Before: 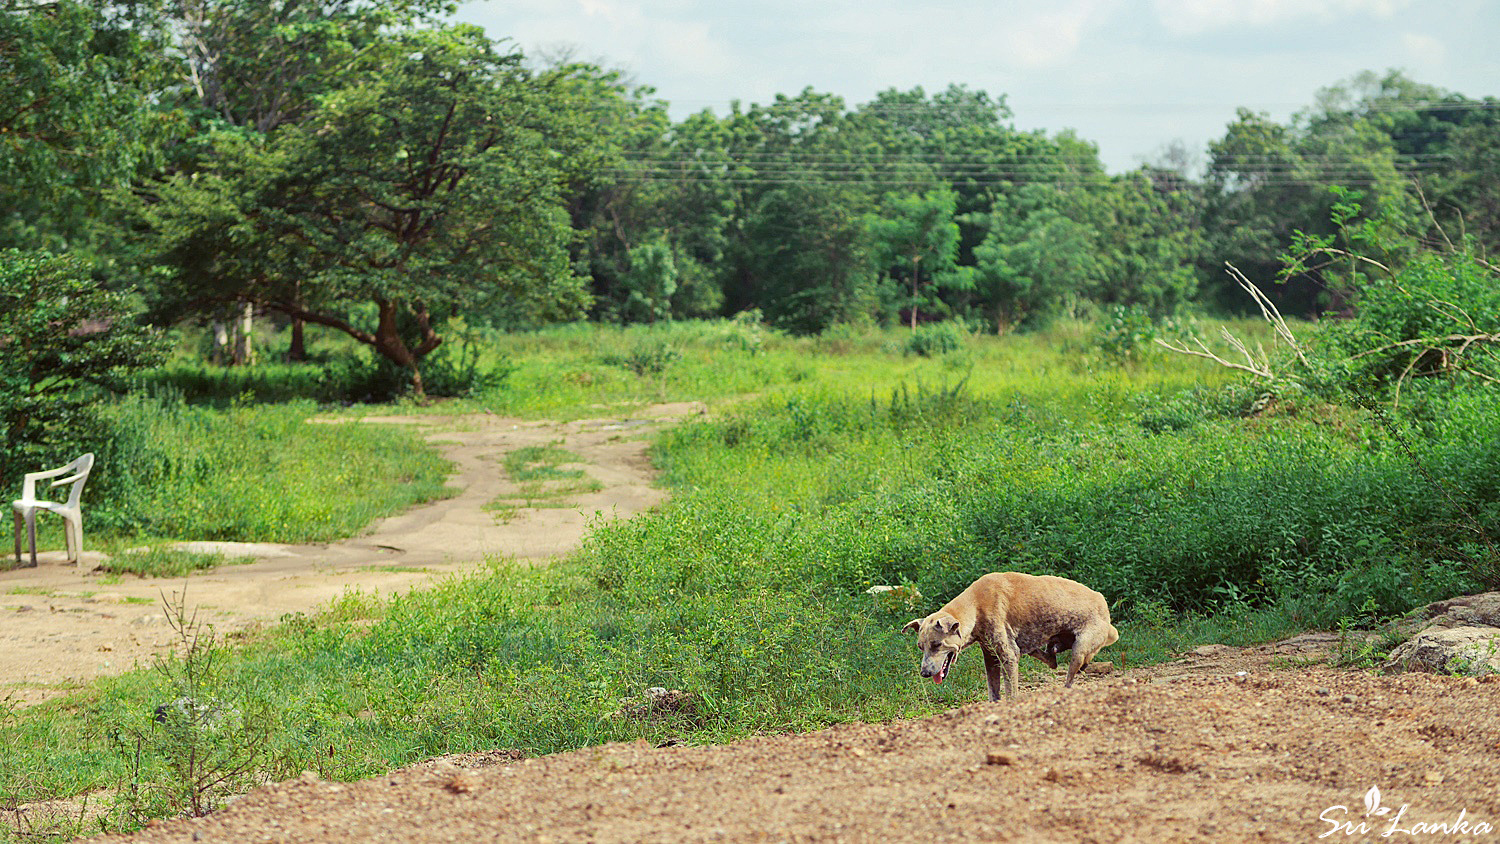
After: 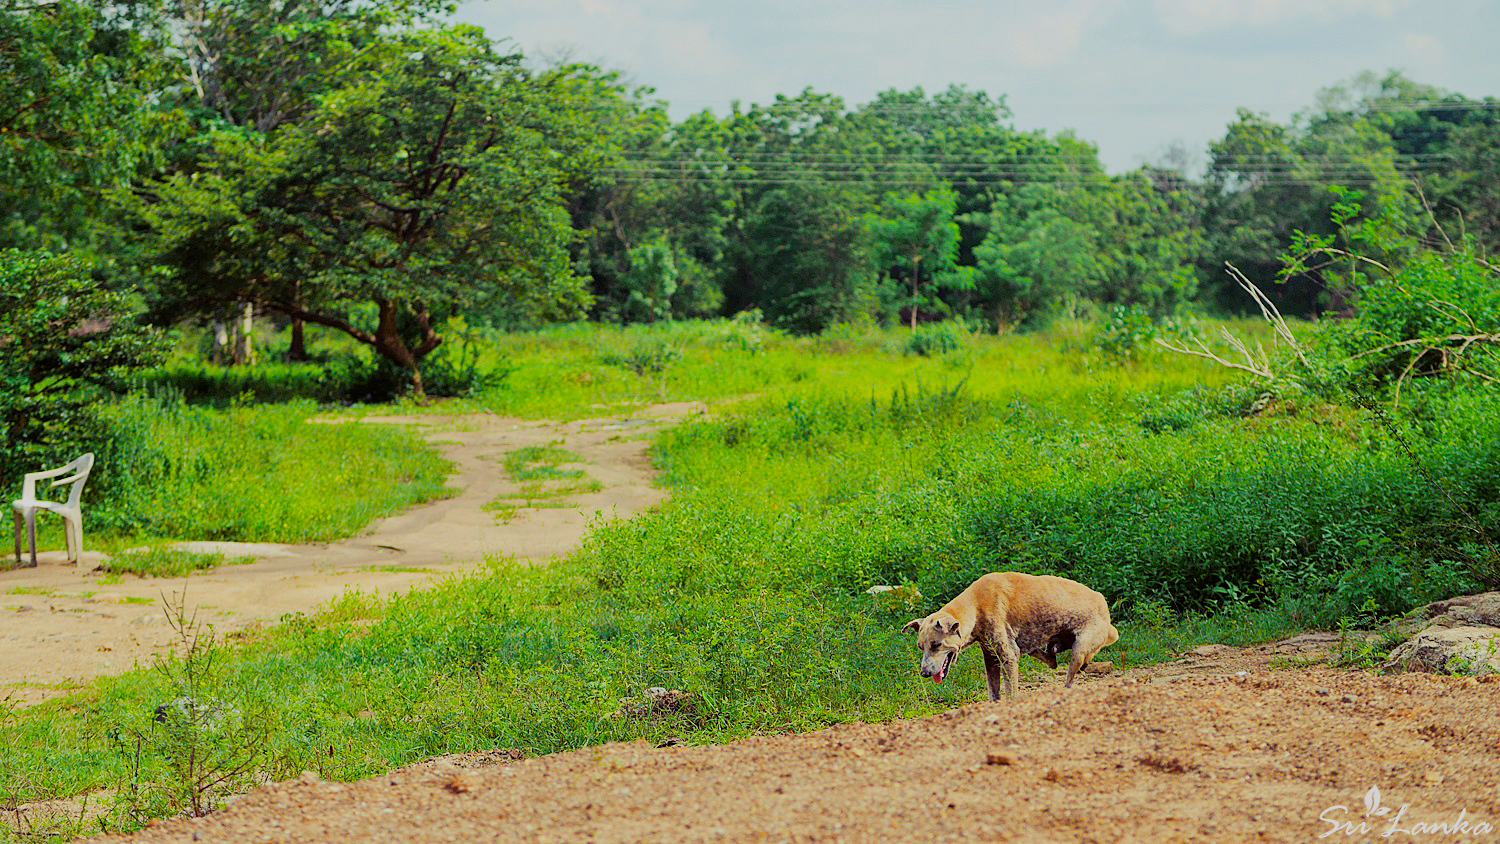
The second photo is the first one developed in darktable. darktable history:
filmic rgb: black relative exposure -7.65 EV, white relative exposure 4.56 EV, hardness 3.61
color balance rgb: linear chroma grading › global chroma 33.4%
